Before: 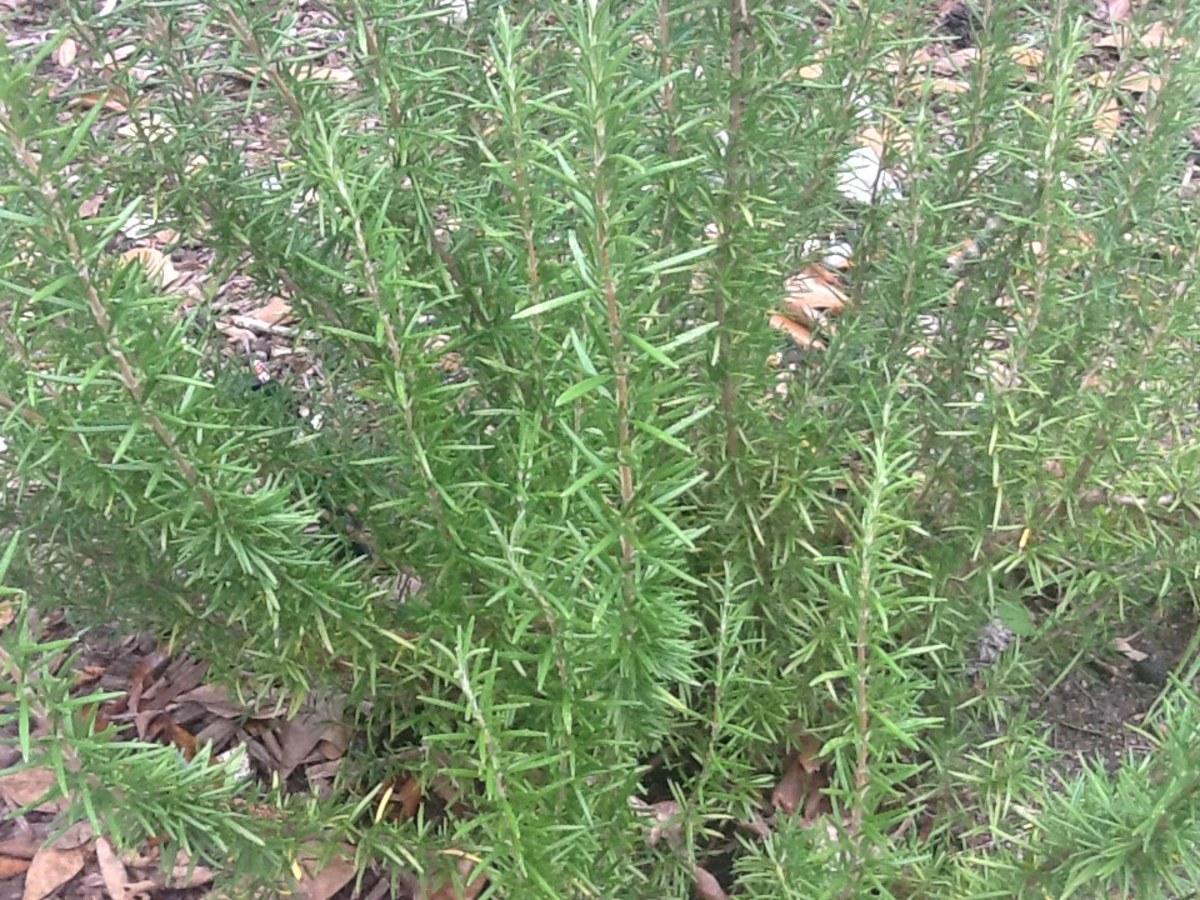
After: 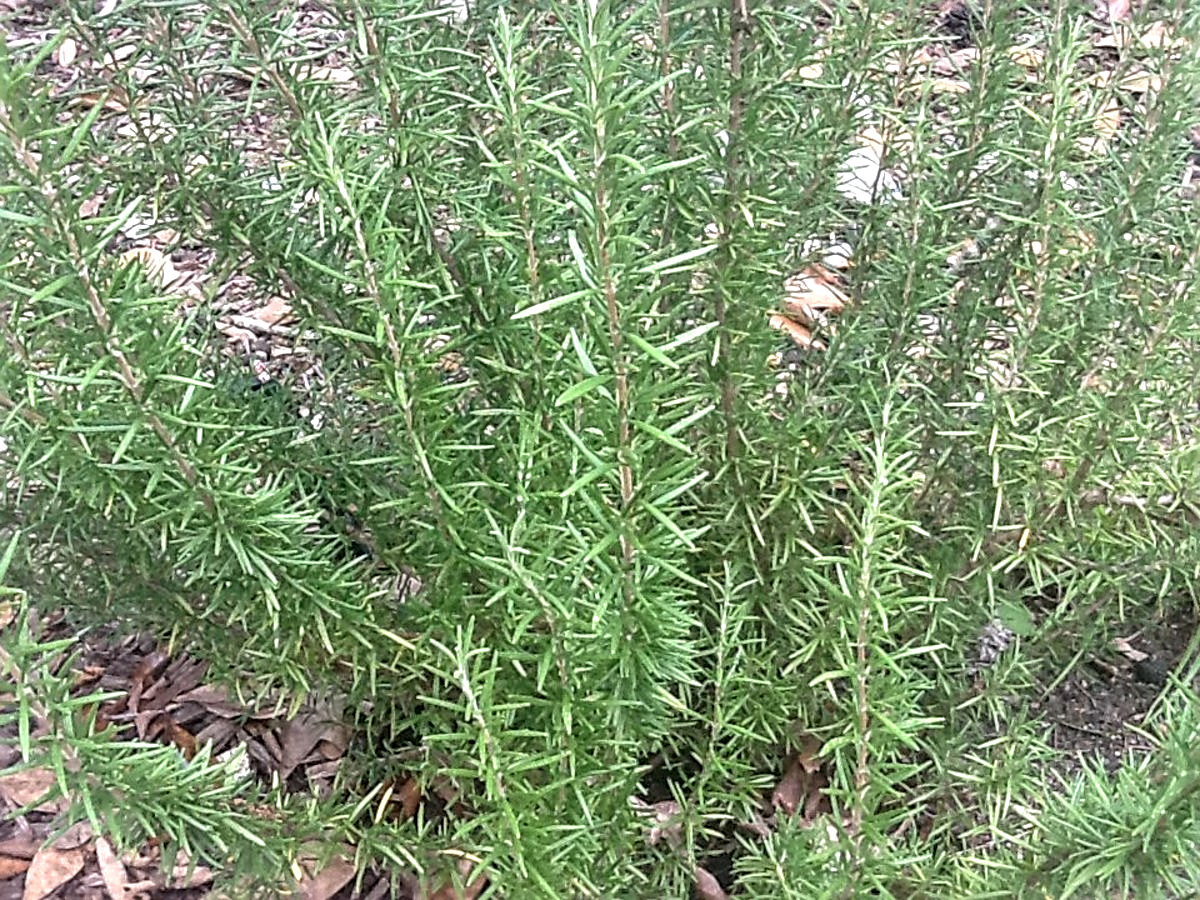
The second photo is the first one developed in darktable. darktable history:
sharpen: radius 2.627, amount 0.699
local contrast: detail 150%
